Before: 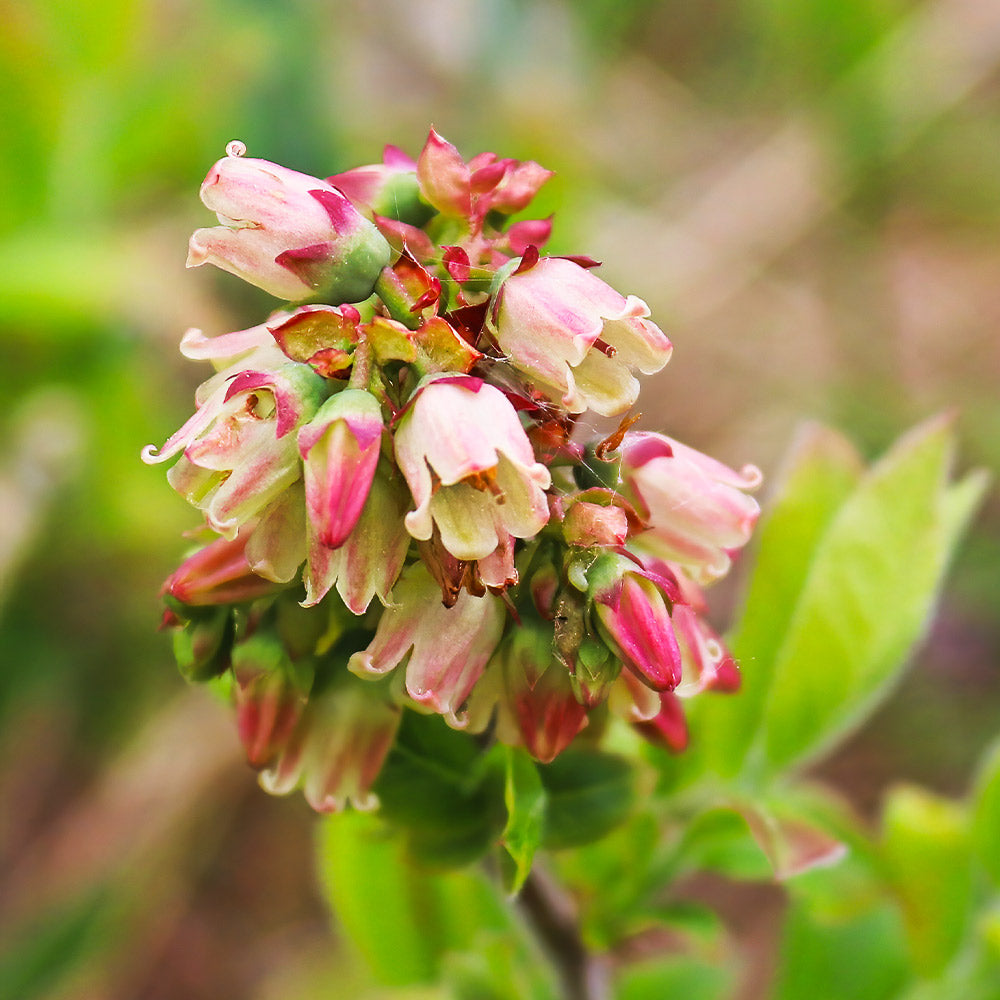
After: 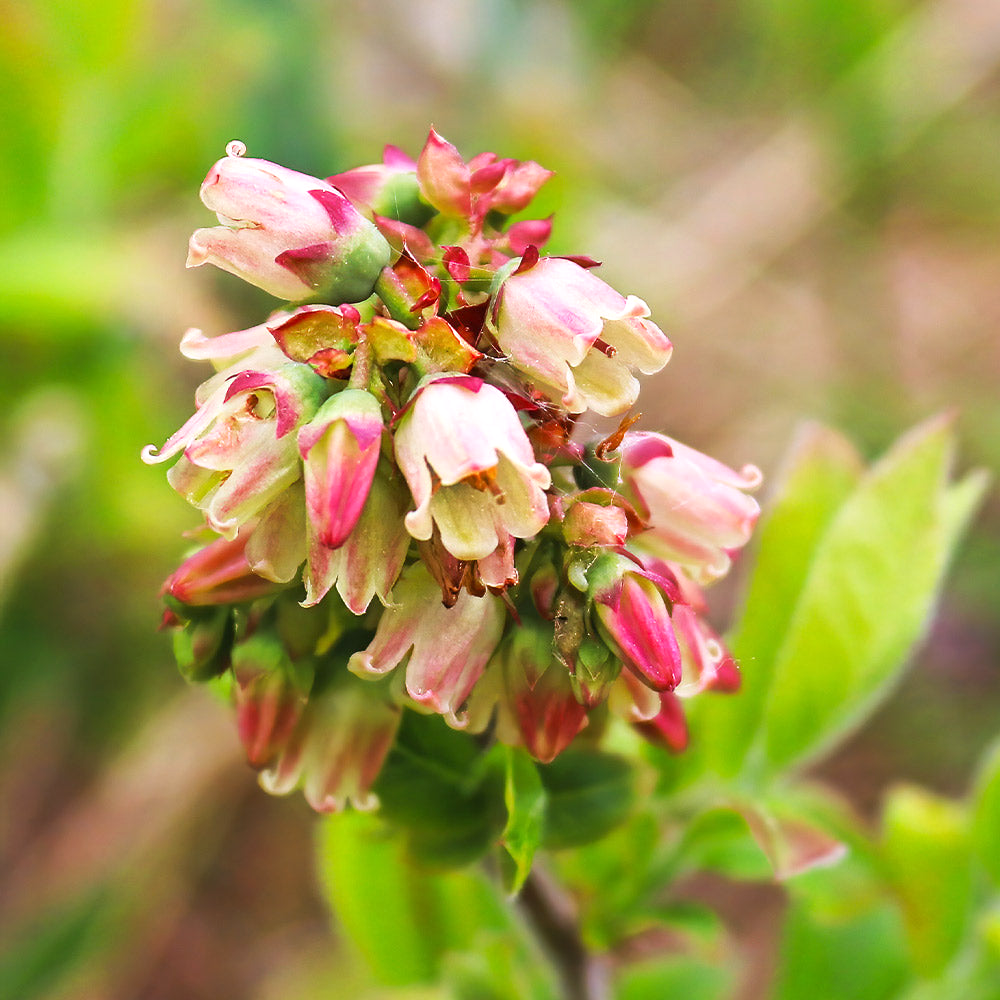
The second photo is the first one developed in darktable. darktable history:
exposure: exposure 0.189 EV, compensate exposure bias true, compensate highlight preservation false
